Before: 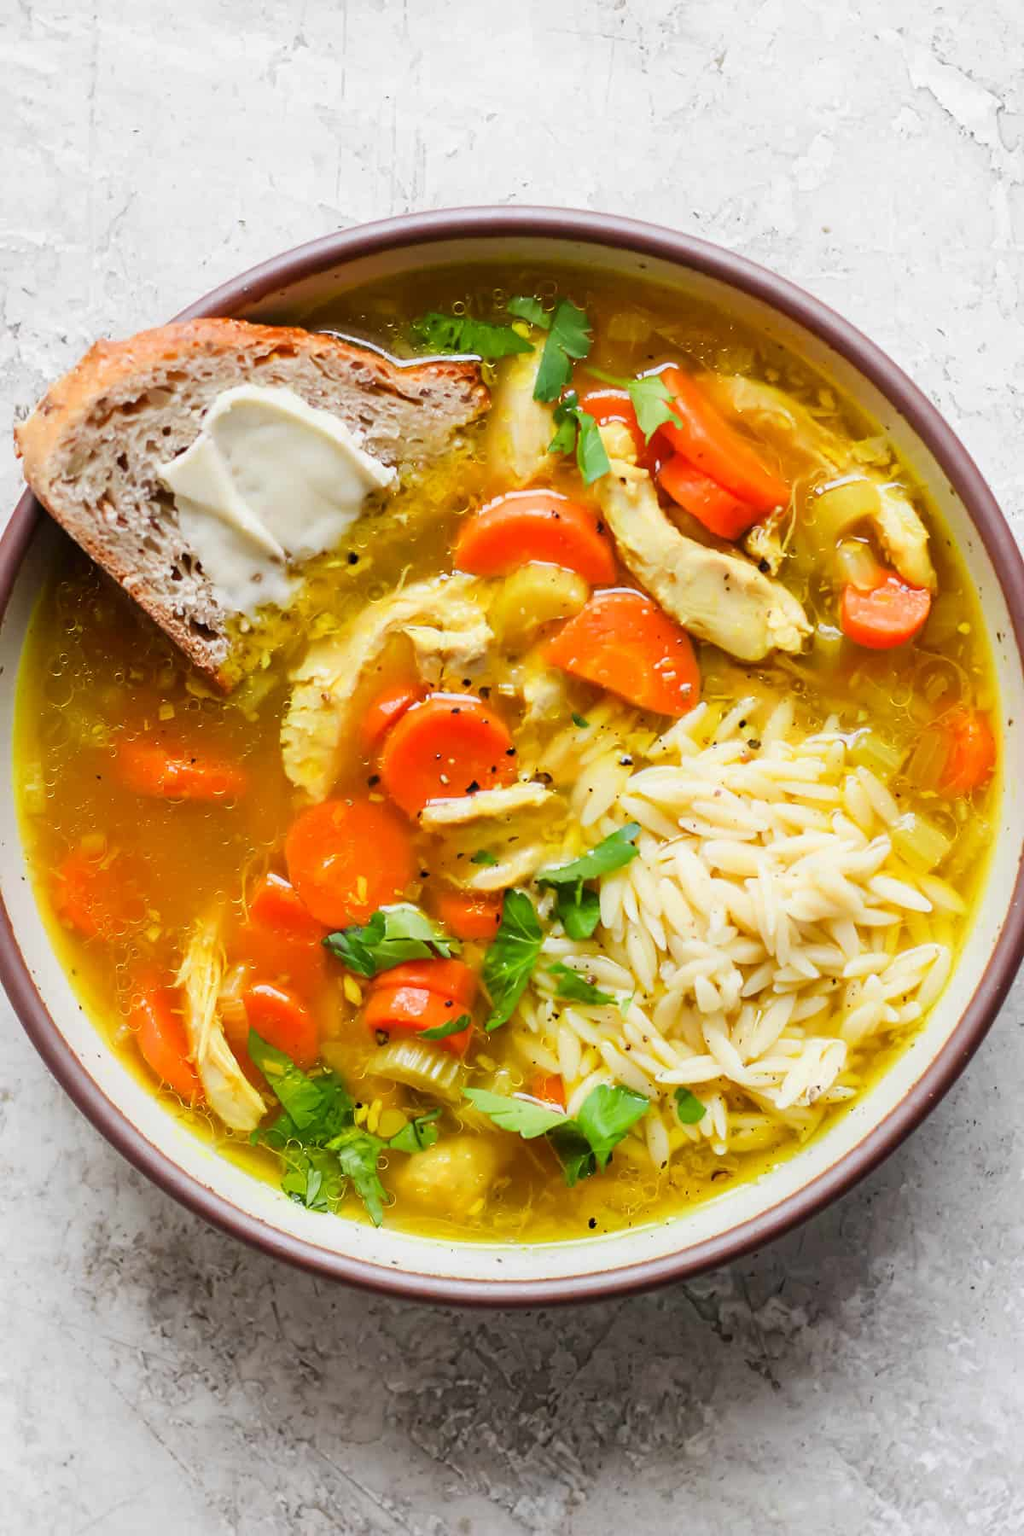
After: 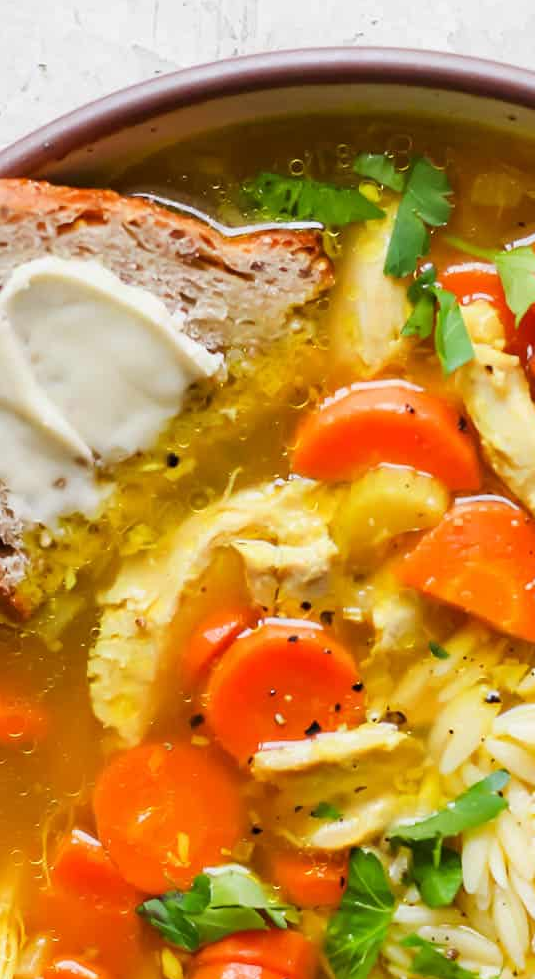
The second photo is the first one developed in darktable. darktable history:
crop: left 20.107%, top 10.825%, right 35.266%, bottom 34.774%
